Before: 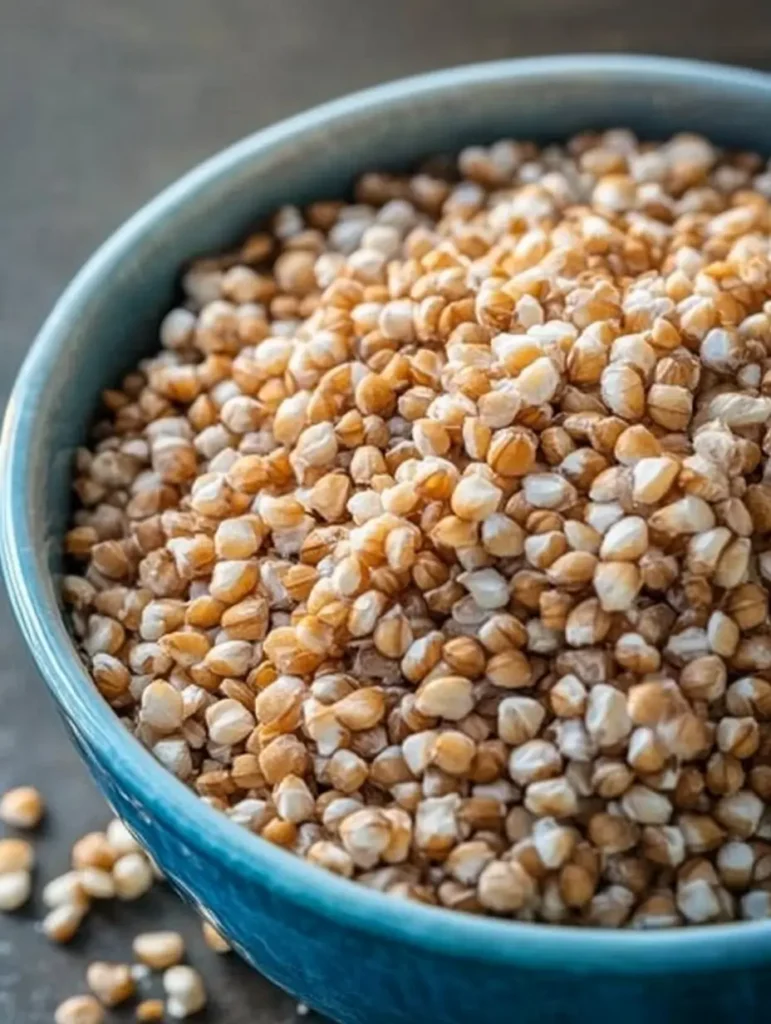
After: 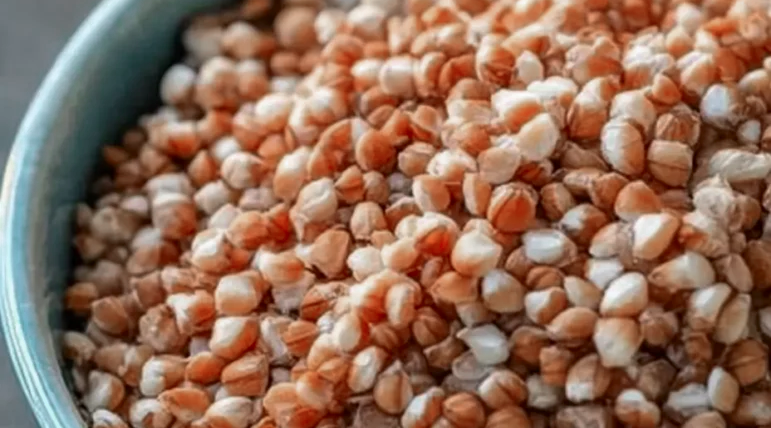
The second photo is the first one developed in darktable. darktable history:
crop and rotate: top 23.84%, bottom 34.294%
white balance: red 1, blue 1
base curve: curves: ch0 [(0, 0) (0.472, 0.455) (1, 1)], preserve colors none
color zones: curves: ch0 [(0, 0.299) (0.25, 0.383) (0.456, 0.352) (0.736, 0.571)]; ch1 [(0, 0.63) (0.151, 0.568) (0.254, 0.416) (0.47, 0.558) (0.732, 0.37) (0.909, 0.492)]; ch2 [(0.004, 0.604) (0.158, 0.443) (0.257, 0.403) (0.761, 0.468)]
